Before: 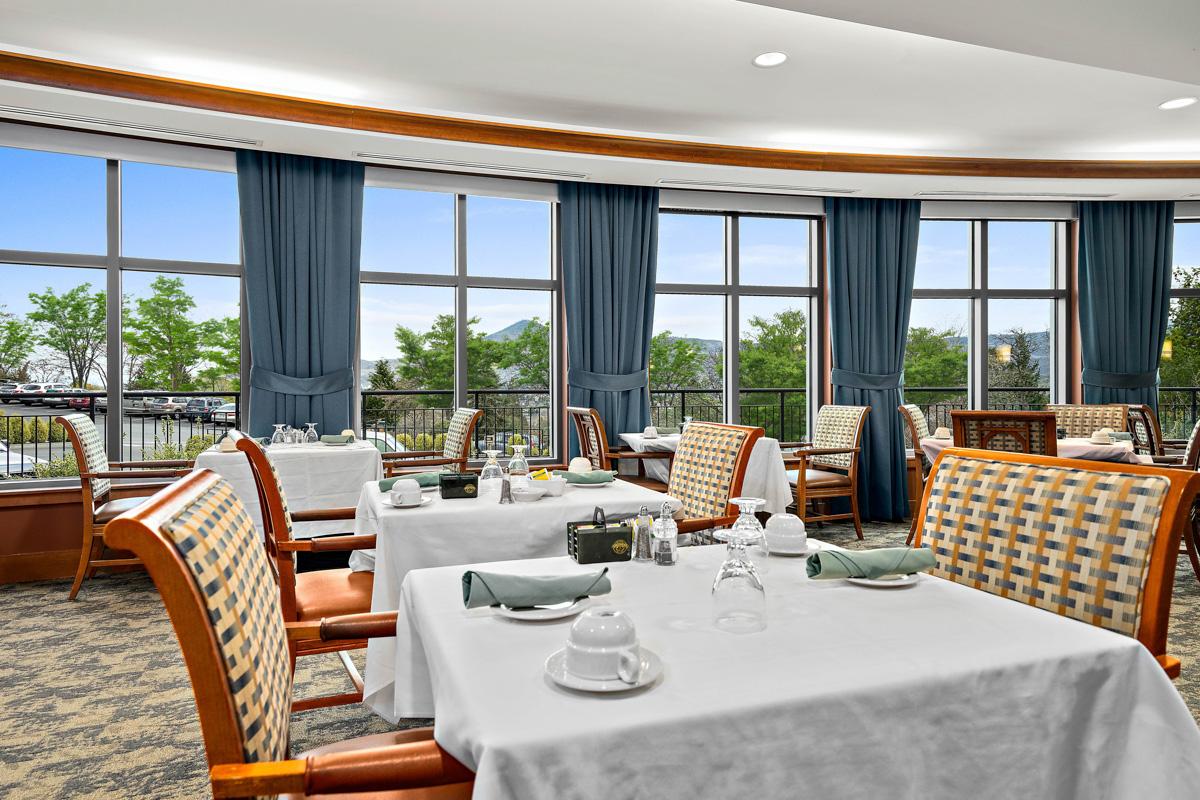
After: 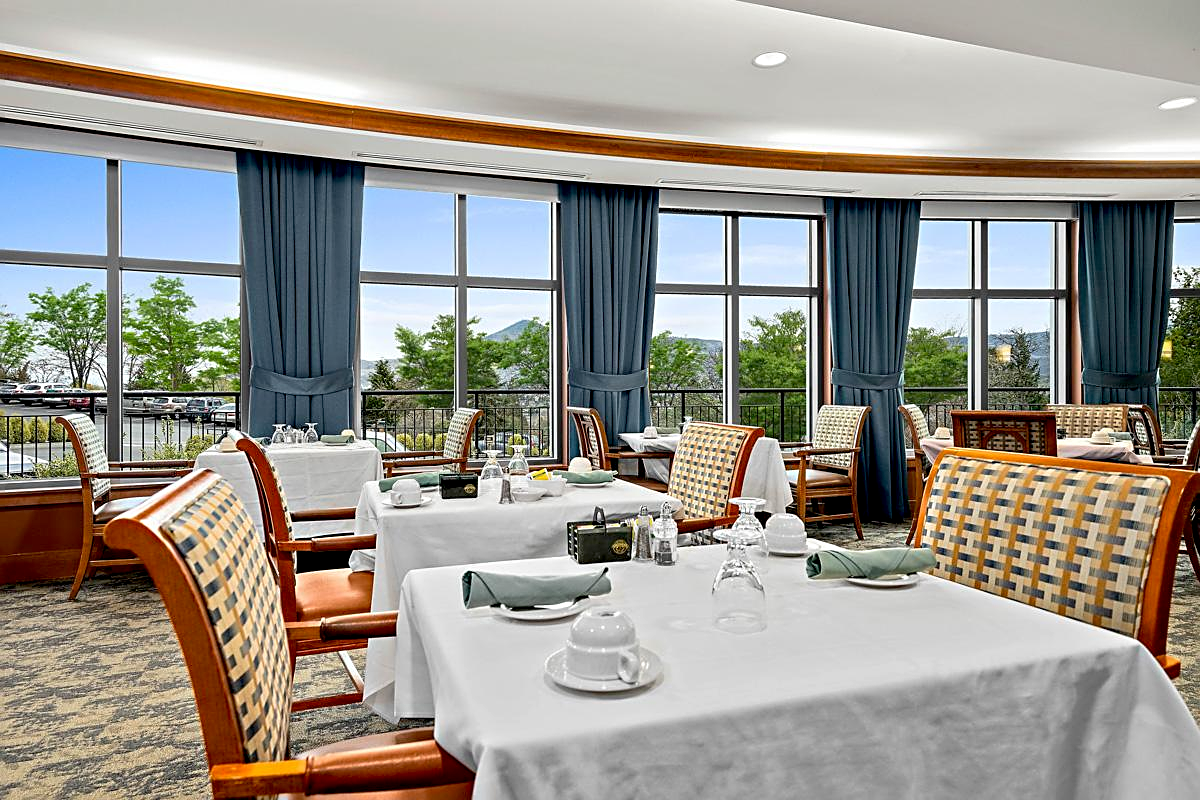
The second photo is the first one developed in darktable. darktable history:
exposure: black level correction 0.01, exposure 0.014 EV, compensate highlight preservation false
sharpen: on, module defaults
